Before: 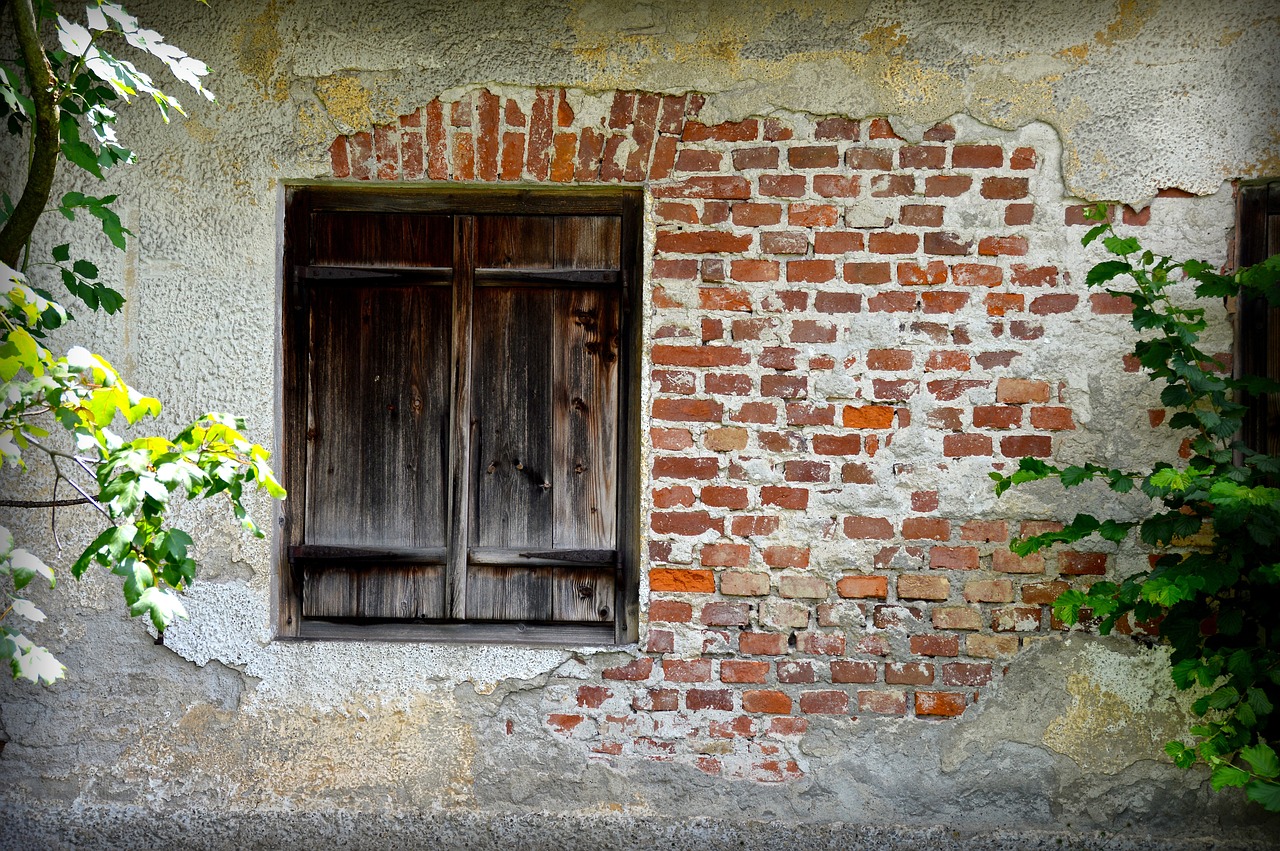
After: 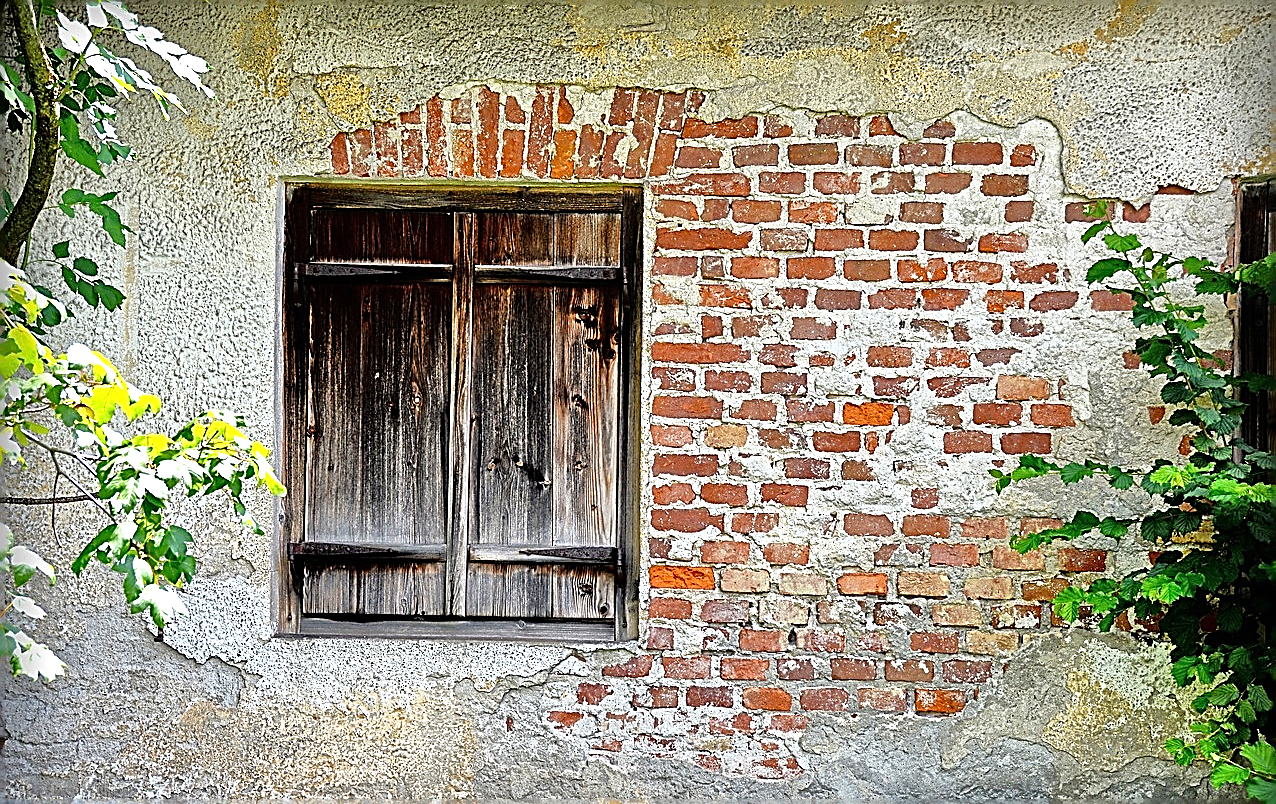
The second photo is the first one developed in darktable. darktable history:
crop: top 0.448%, right 0.264%, bottom 5.045%
sharpen: amount 2
tone equalizer: -7 EV 0.15 EV, -6 EV 0.6 EV, -5 EV 1.15 EV, -4 EV 1.33 EV, -3 EV 1.15 EV, -2 EV 0.6 EV, -1 EV 0.15 EV, mask exposure compensation -0.5 EV
exposure: black level correction 0, exposure 0.4 EV, compensate exposure bias true, compensate highlight preservation false
